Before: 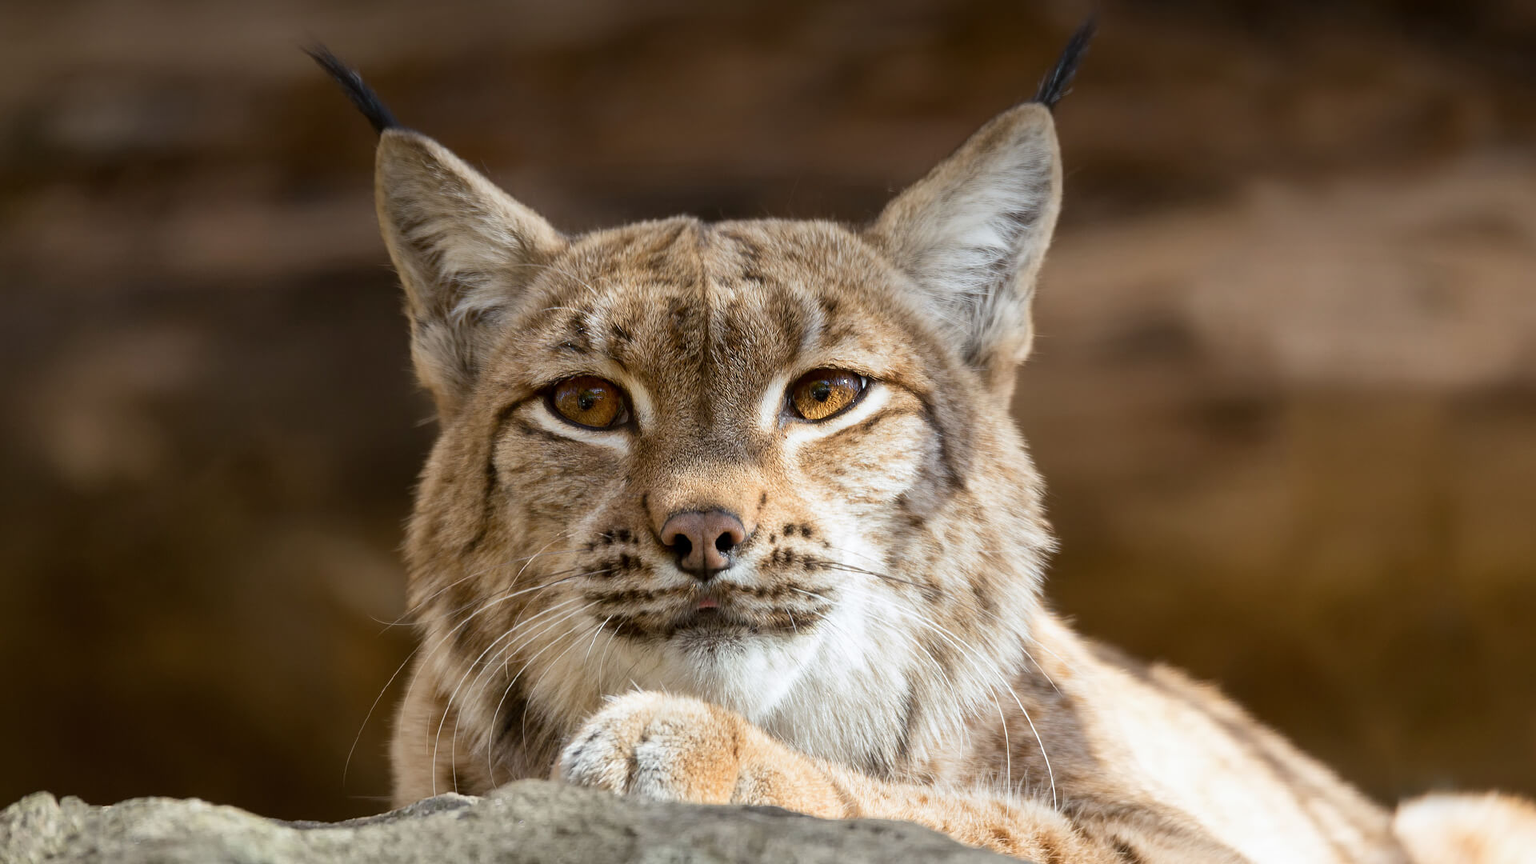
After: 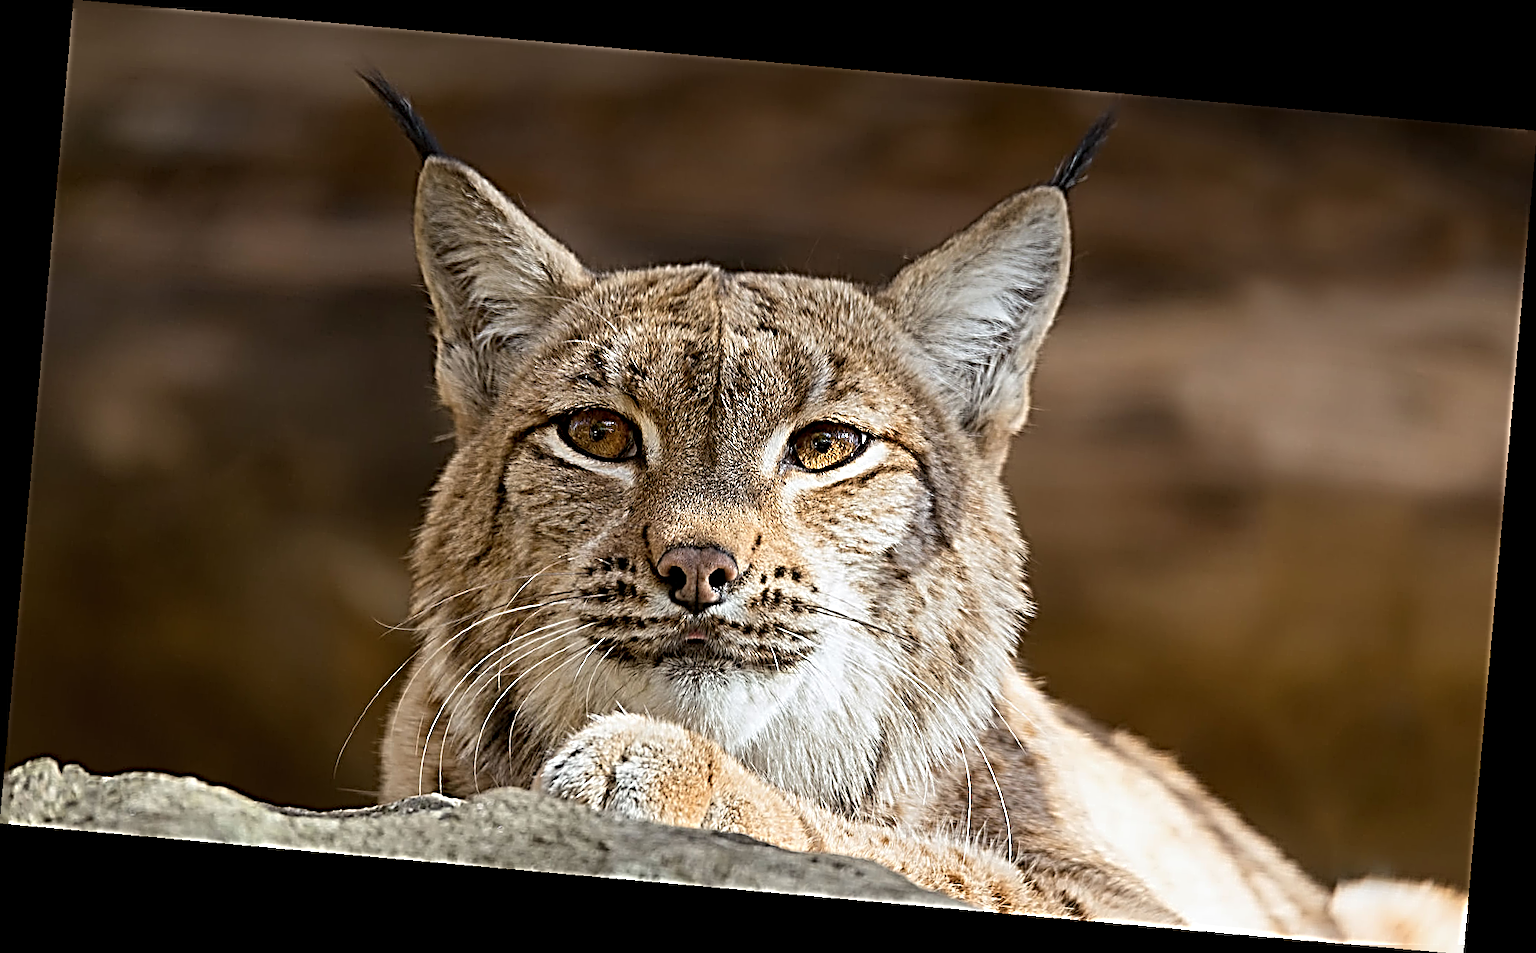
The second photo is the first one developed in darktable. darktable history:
sharpen: radius 4.001, amount 2
vignetting: fall-off start 116.67%, fall-off radius 59.26%, brightness -0.31, saturation -0.056
rotate and perspective: rotation 5.12°, automatic cropping off
